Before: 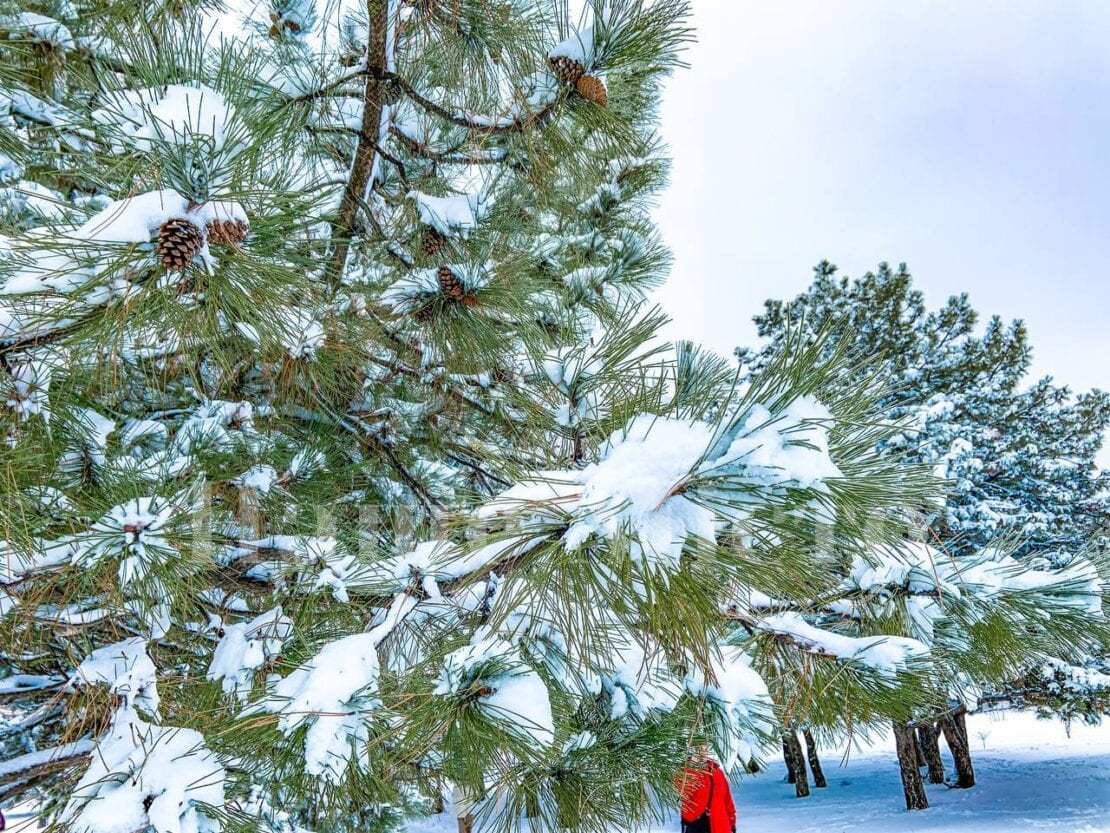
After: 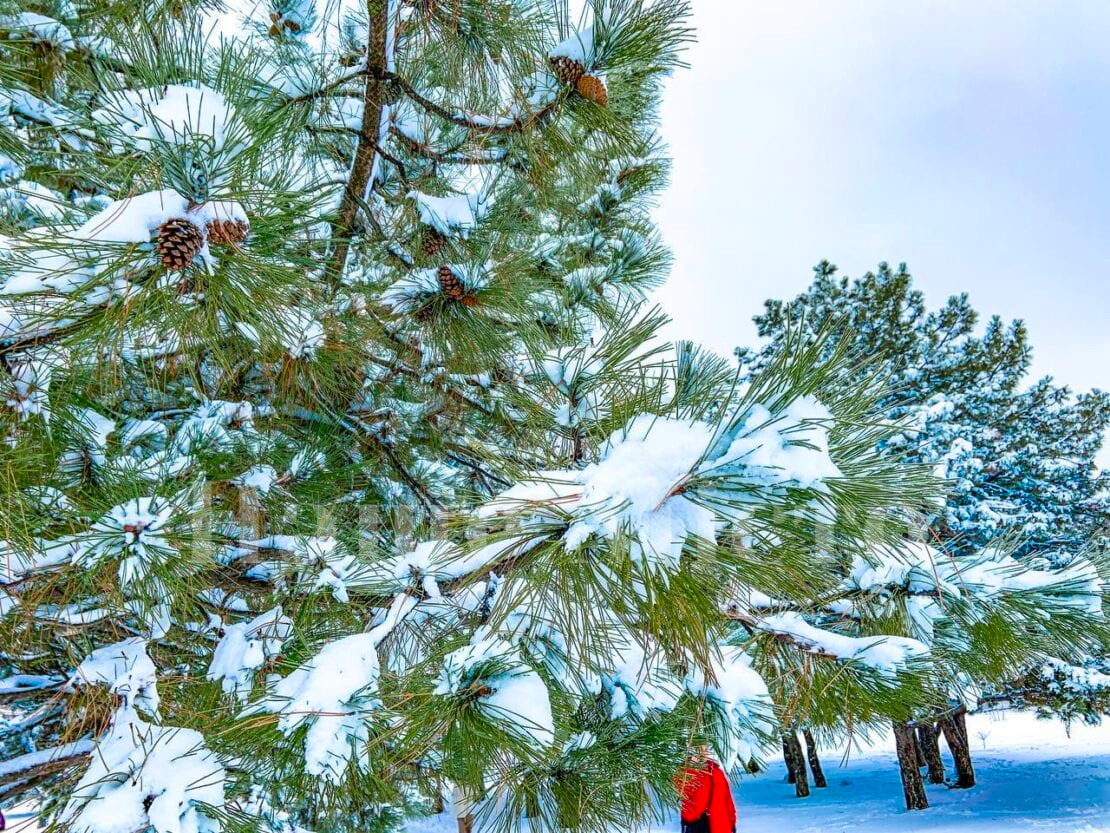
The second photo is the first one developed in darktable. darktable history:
contrast brightness saturation: brightness -0.021, saturation 0.363
